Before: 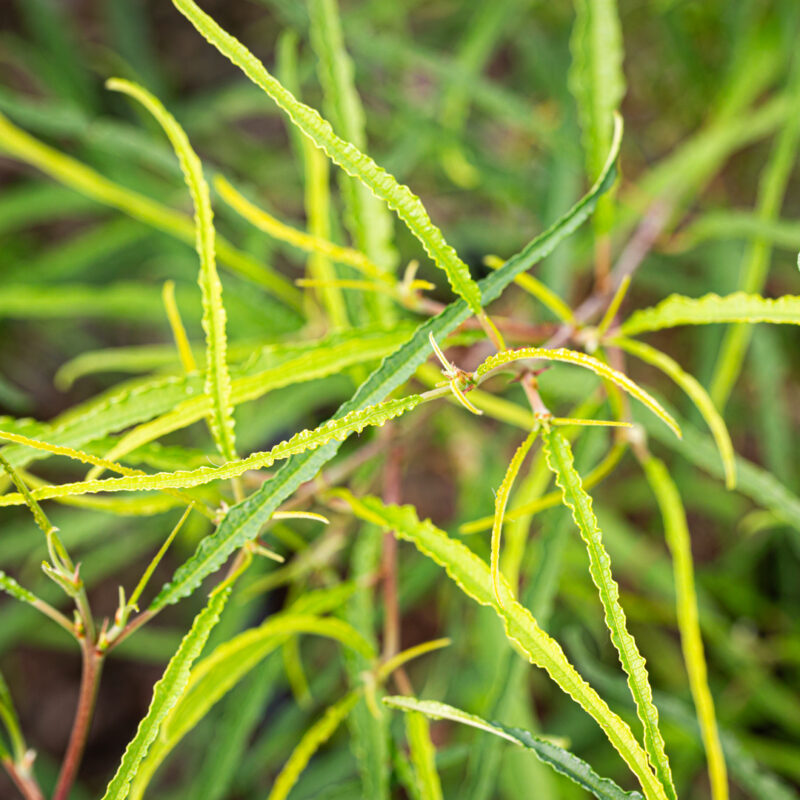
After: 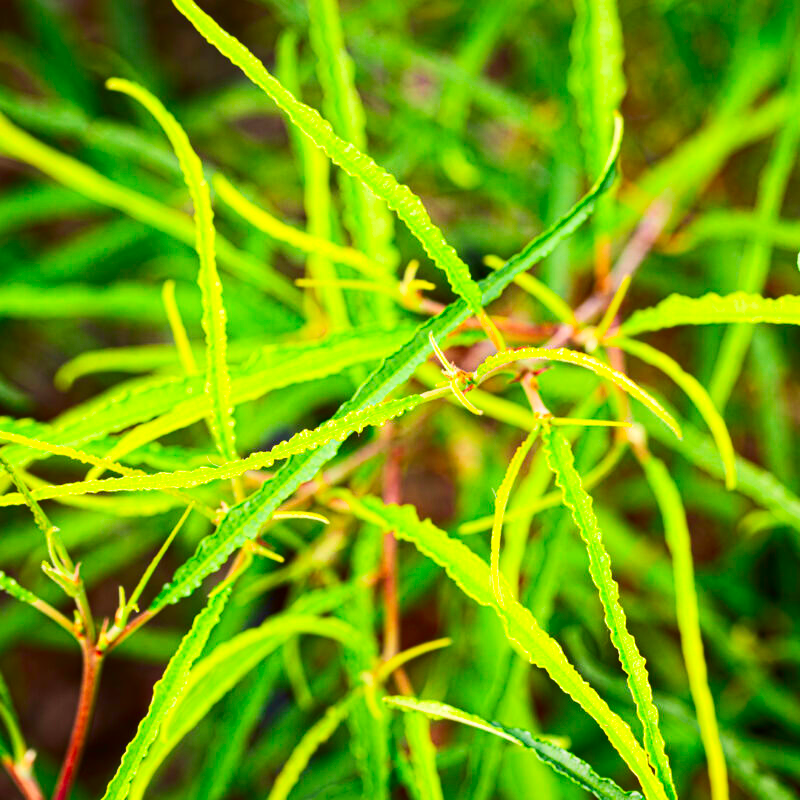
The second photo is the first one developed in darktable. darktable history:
contrast brightness saturation: contrast 0.266, brightness 0.025, saturation 0.886
